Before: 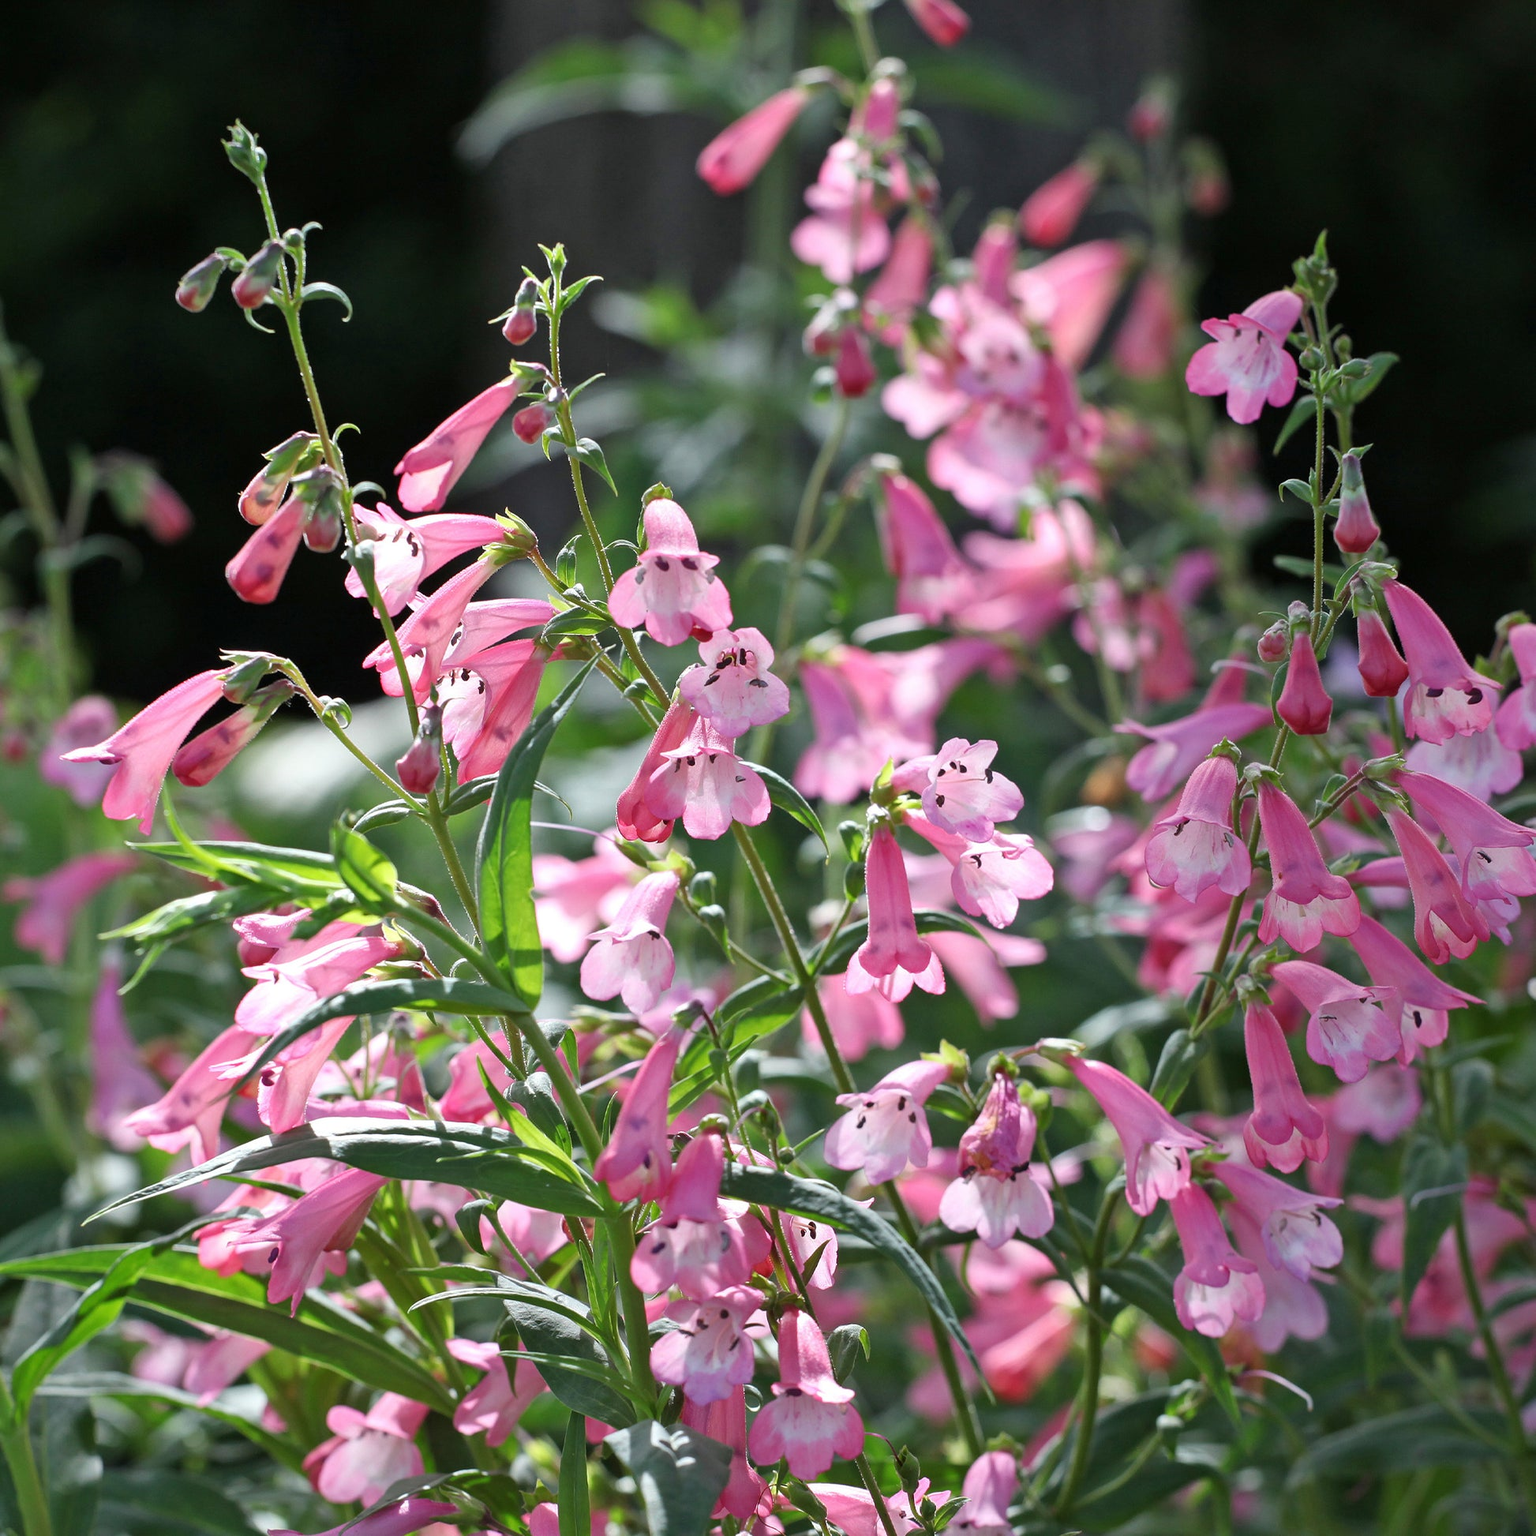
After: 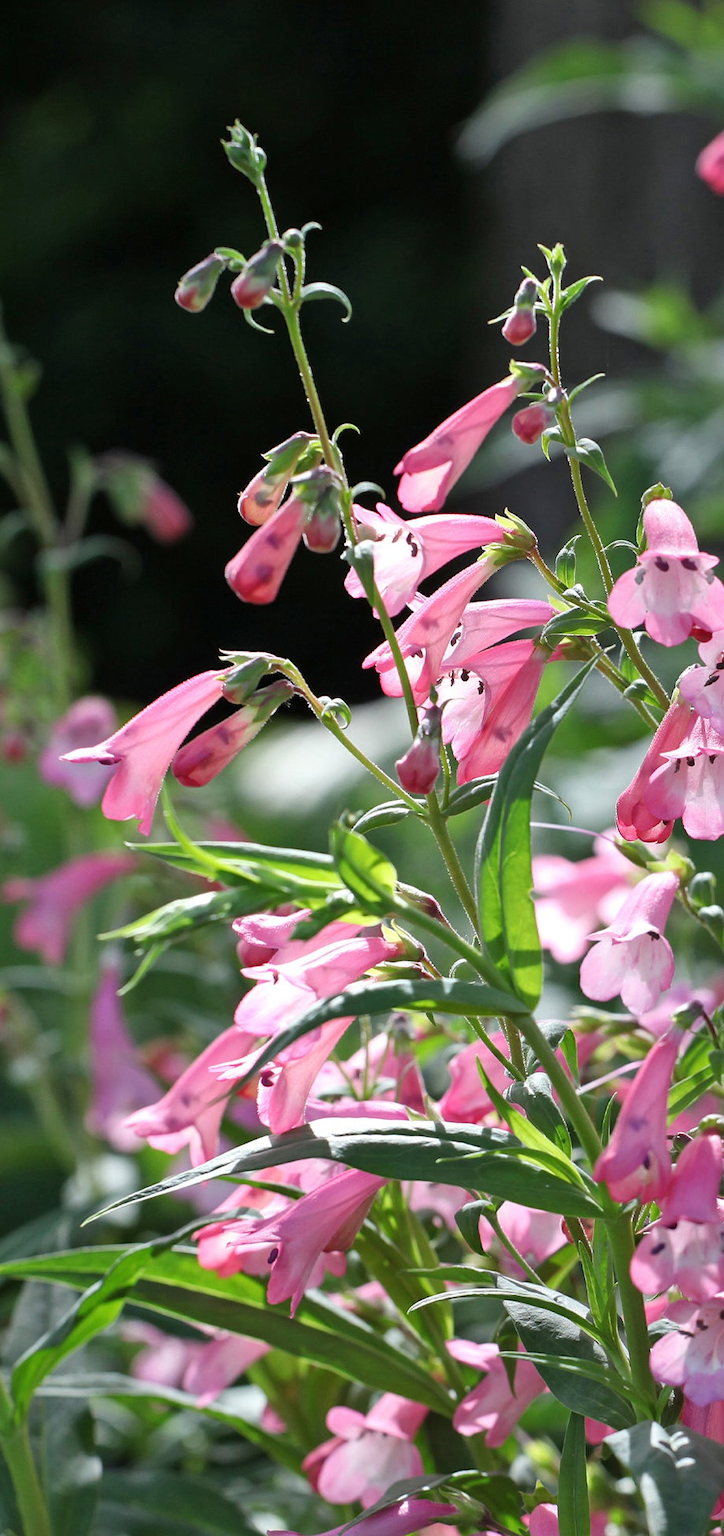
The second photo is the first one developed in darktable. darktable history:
crop and rotate: left 0.061%, top 0%, right 52.762%
